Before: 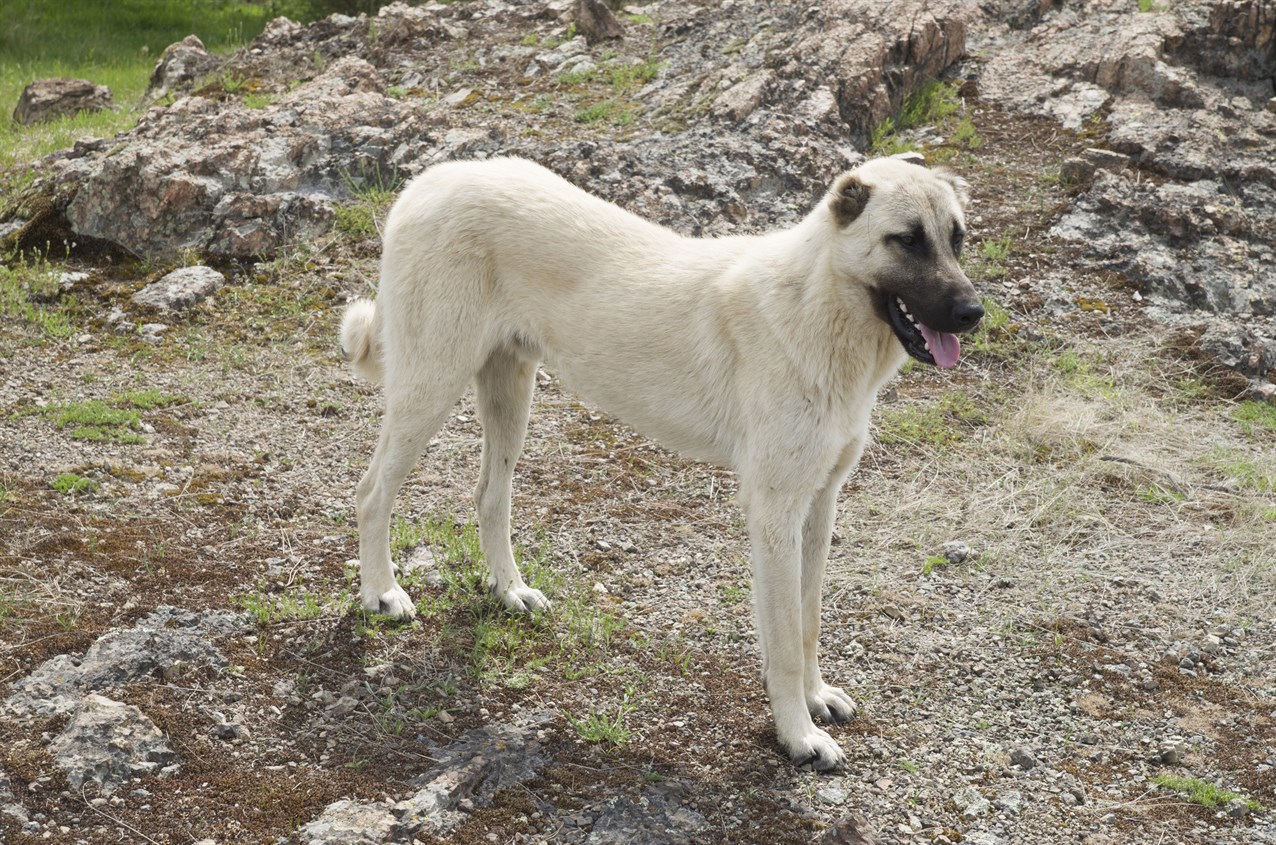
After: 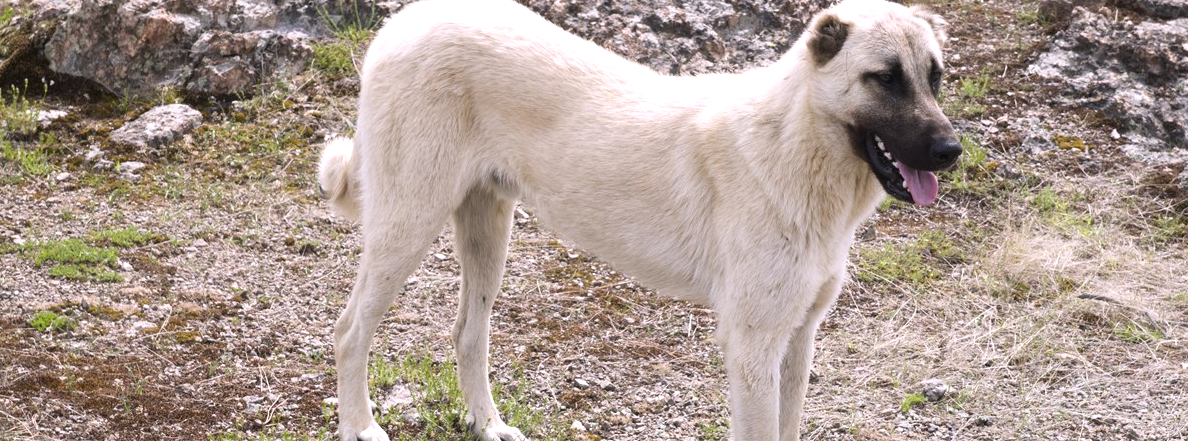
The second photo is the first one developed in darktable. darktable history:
crop: left 1.744%, top 19.225%, right 5.069%, bottom 28.357%
white balance: red 1.05, blue 1.072
color balance rgb: linear chroma grading › global chroma 10%, global vibrance 10%, contrast 15%, saturation formula JzAzBz (2021)
